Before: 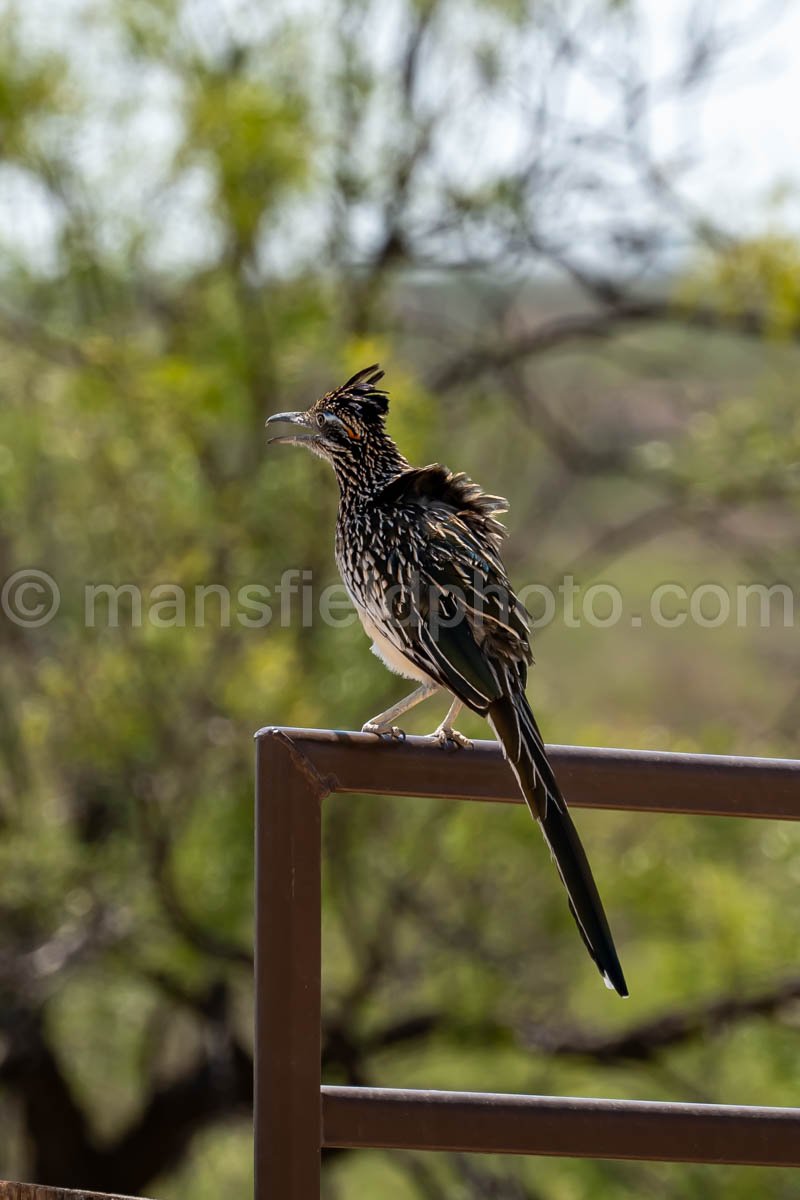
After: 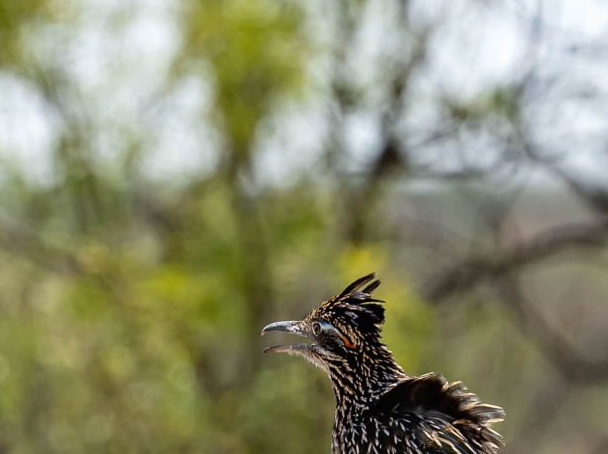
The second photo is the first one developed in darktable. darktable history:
tone curve: curves: ch0 [(0, 0.008) (0.083, 0.073) (0.28, 0.286) (0.528, 0.559) (0.961, 0.966) (1, 1)], color space Lab, independent channels, preserve colors none
crop: left 0.508%, top 7.629%, right 23.374%, bottom 54.5%
